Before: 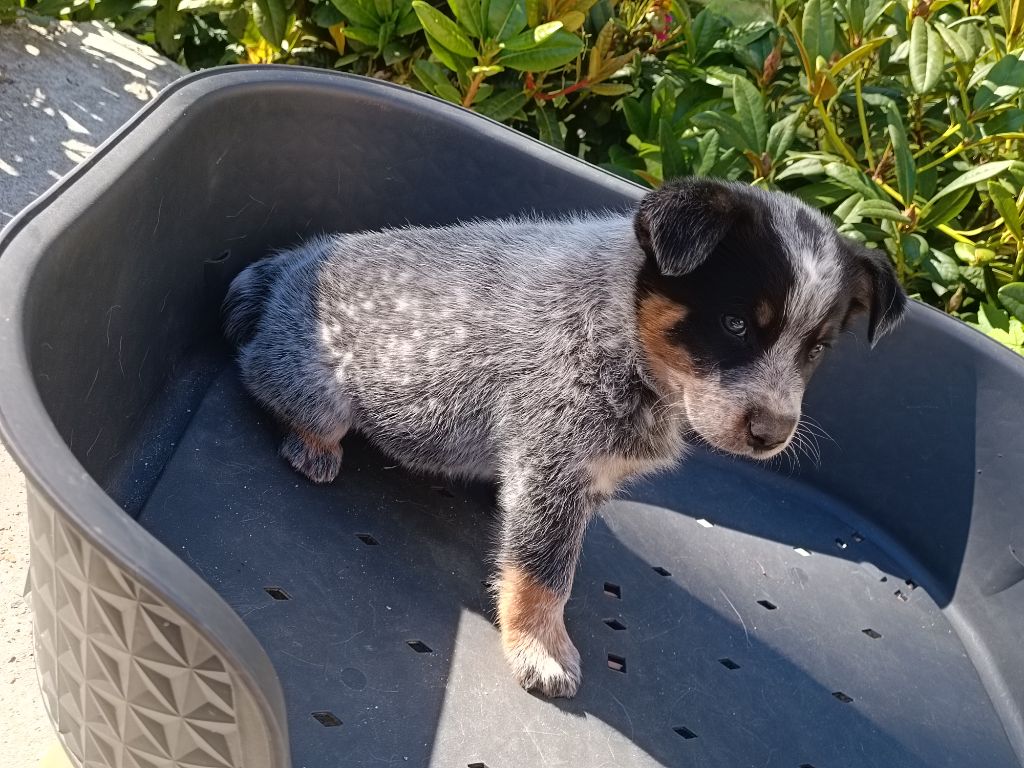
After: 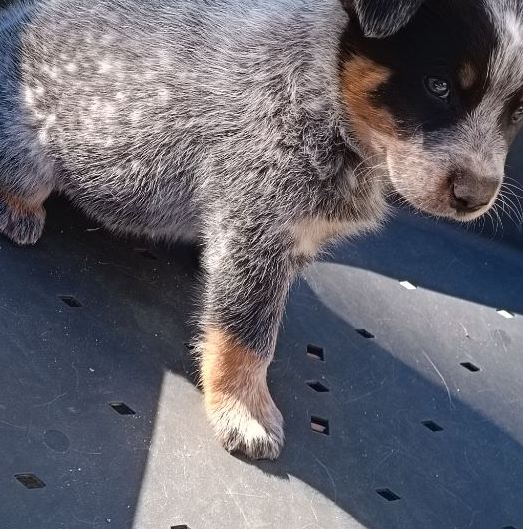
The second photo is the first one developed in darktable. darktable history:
crop and rotate: left 29.101%, top 31.079%, right 19.812%
